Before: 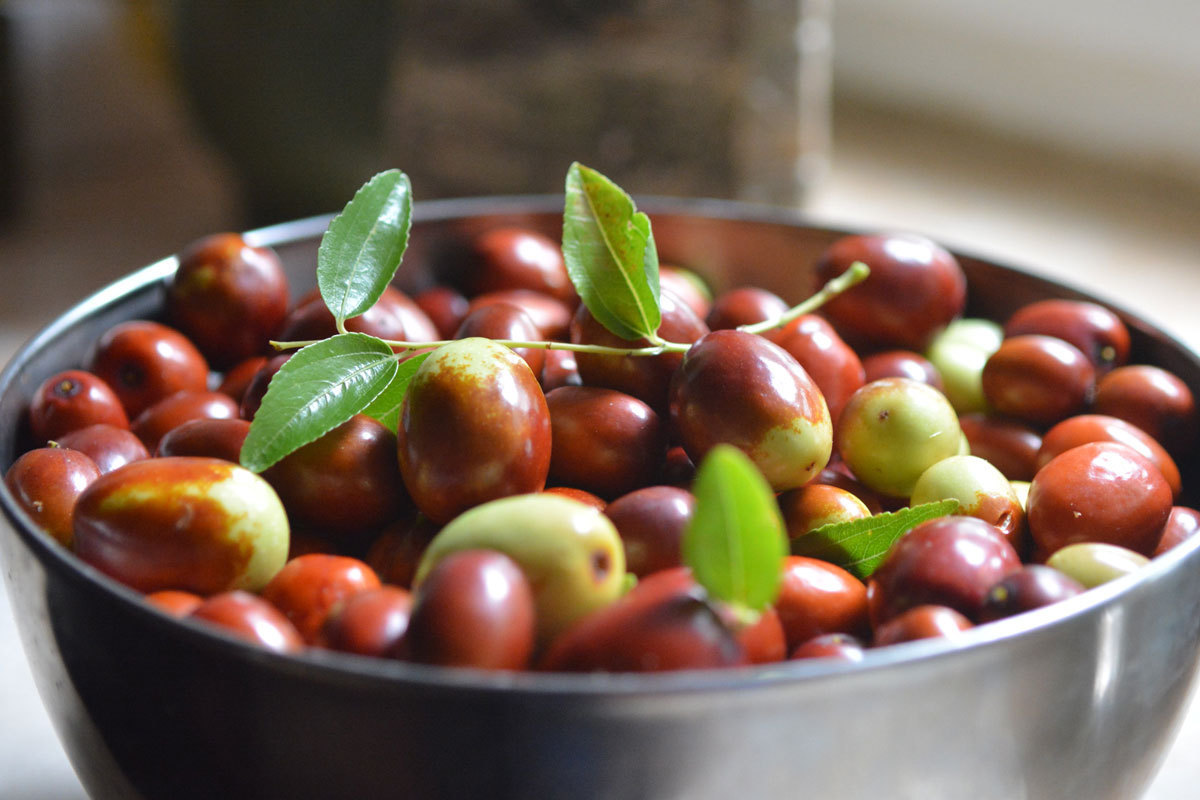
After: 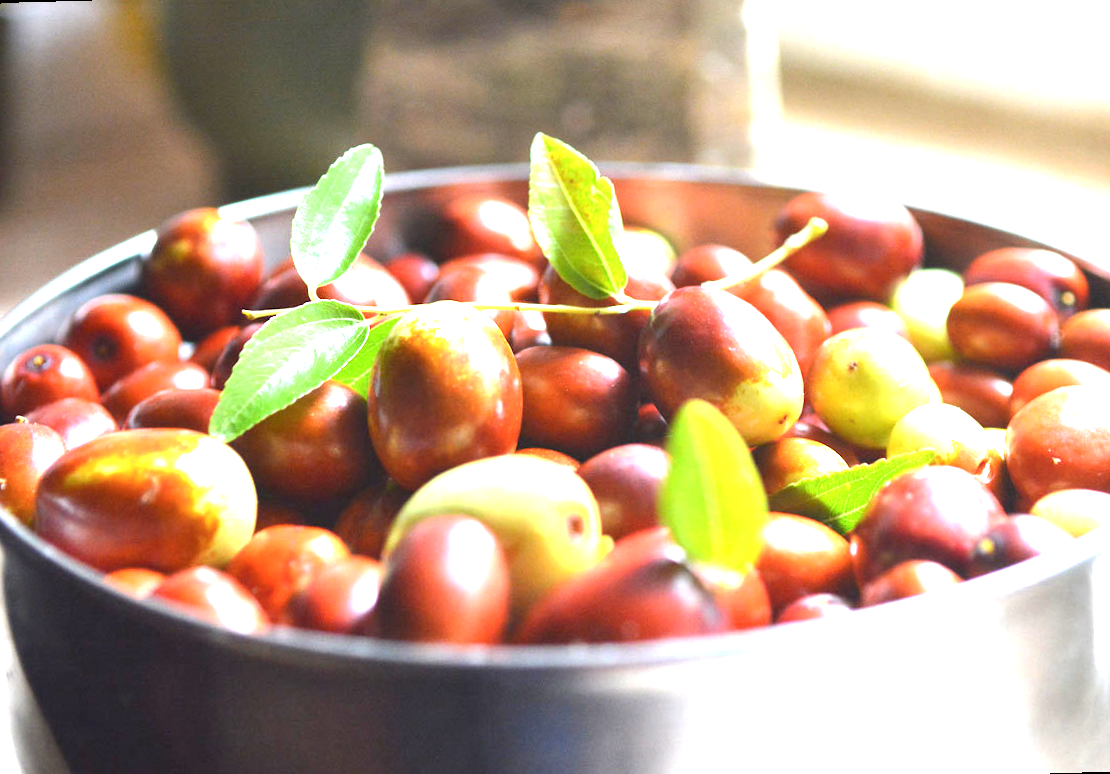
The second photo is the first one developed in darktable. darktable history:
exposure: exposure 2 EV, compensate exposure bias true, compensate highlight preservation false
rotate and perspective: rotation -1.68°, lens shift (vertical) -0.146, crop left 0.049, crop right 0.912, crop top 0.032, crop bottom 0.96
color balance rgb: global vibrance 0.5%
